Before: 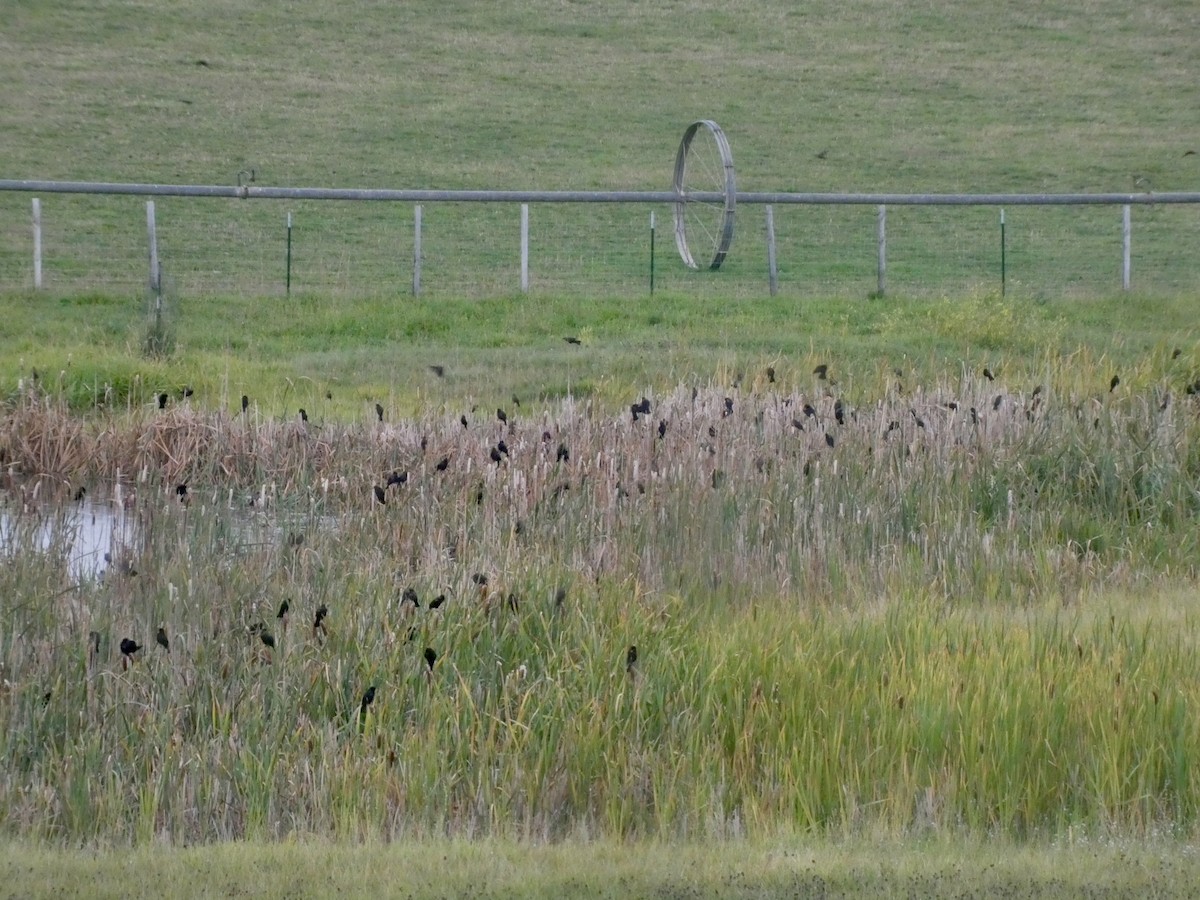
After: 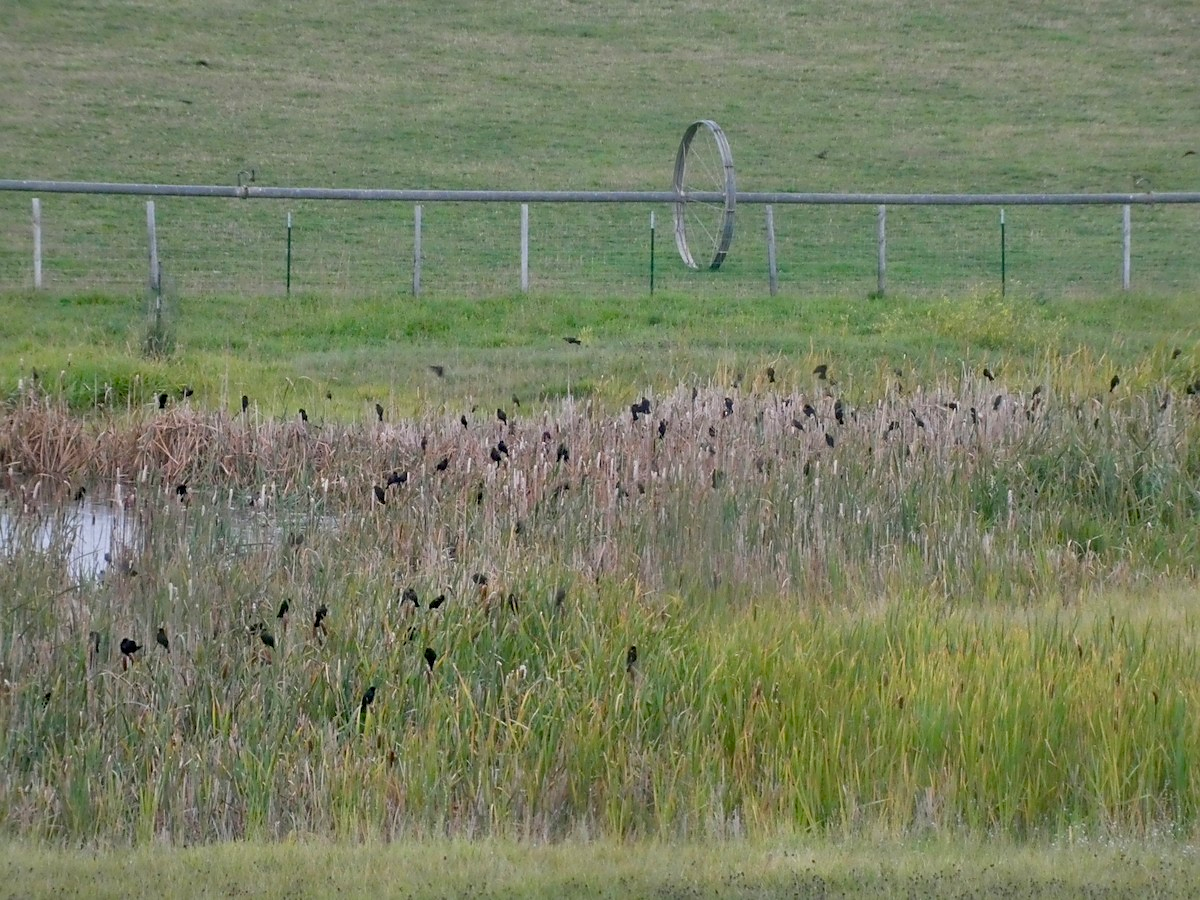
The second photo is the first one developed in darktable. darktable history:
sharpen: radius 1.87, amount 0.403, threshold 1.735
